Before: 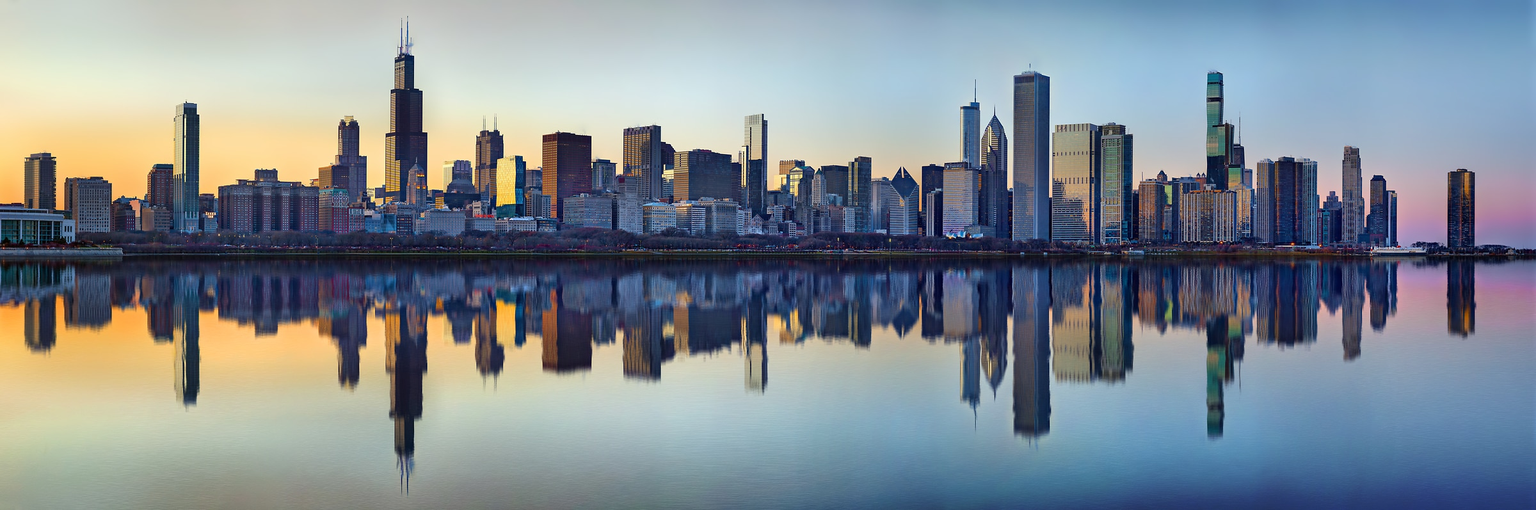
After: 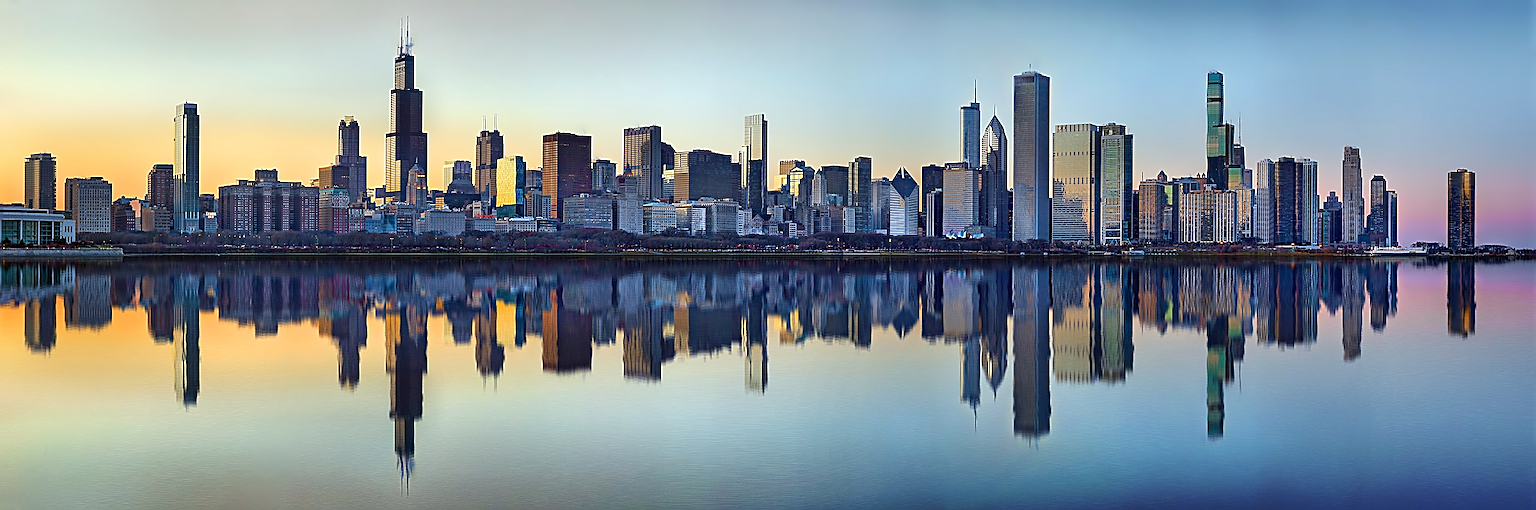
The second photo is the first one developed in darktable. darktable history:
exposure: exposure 0.081 EV, compensate highlight preservation false
sharpen: amount 1
white balance: red 0.978, blue 0.999
